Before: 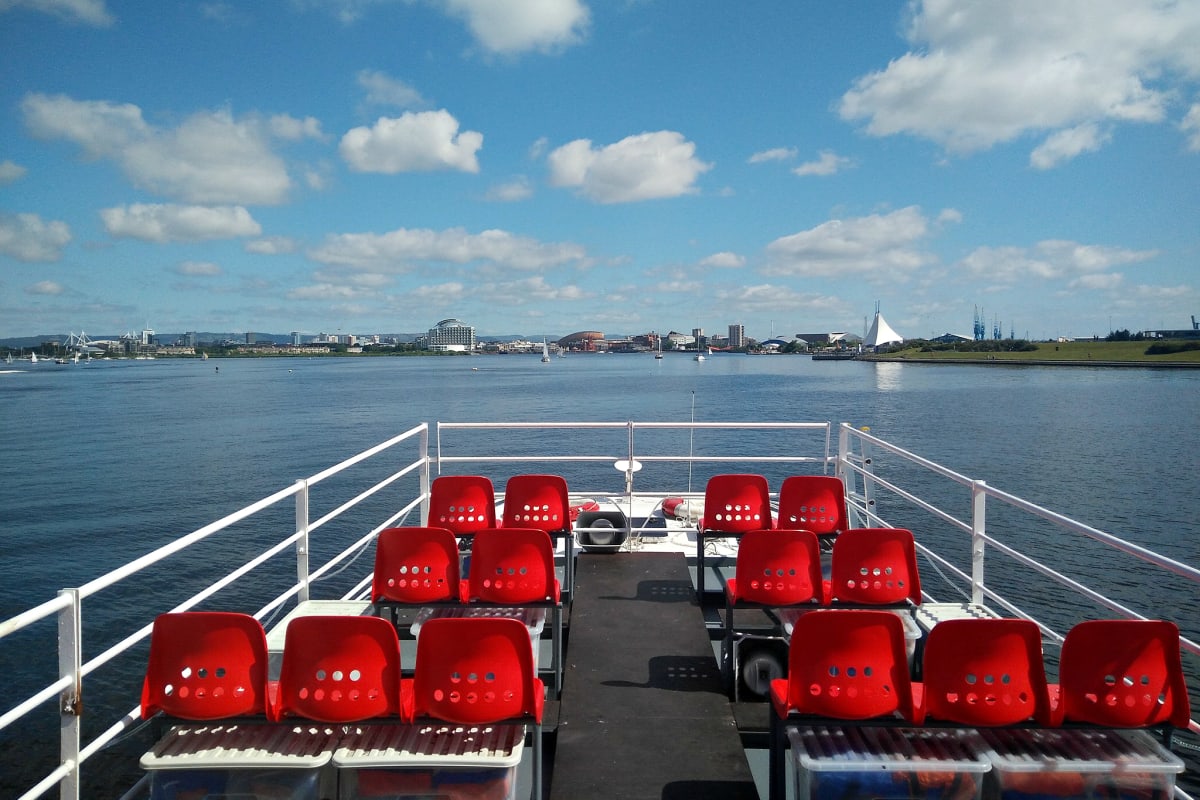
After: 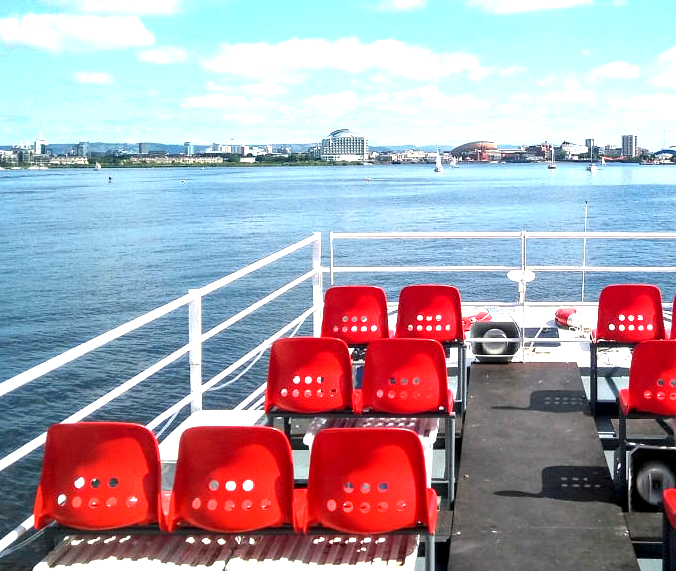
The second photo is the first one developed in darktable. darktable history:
local contrast: highlights 25%, shadows 75%, midtone range 0.75
crop: left 8.966%, top 23.852%, right 34.699%, bottom 4.703%
exposure: black level correction 0, exposure 1.55 EV, compensate exposure bias true, compensate highlight preservation false
